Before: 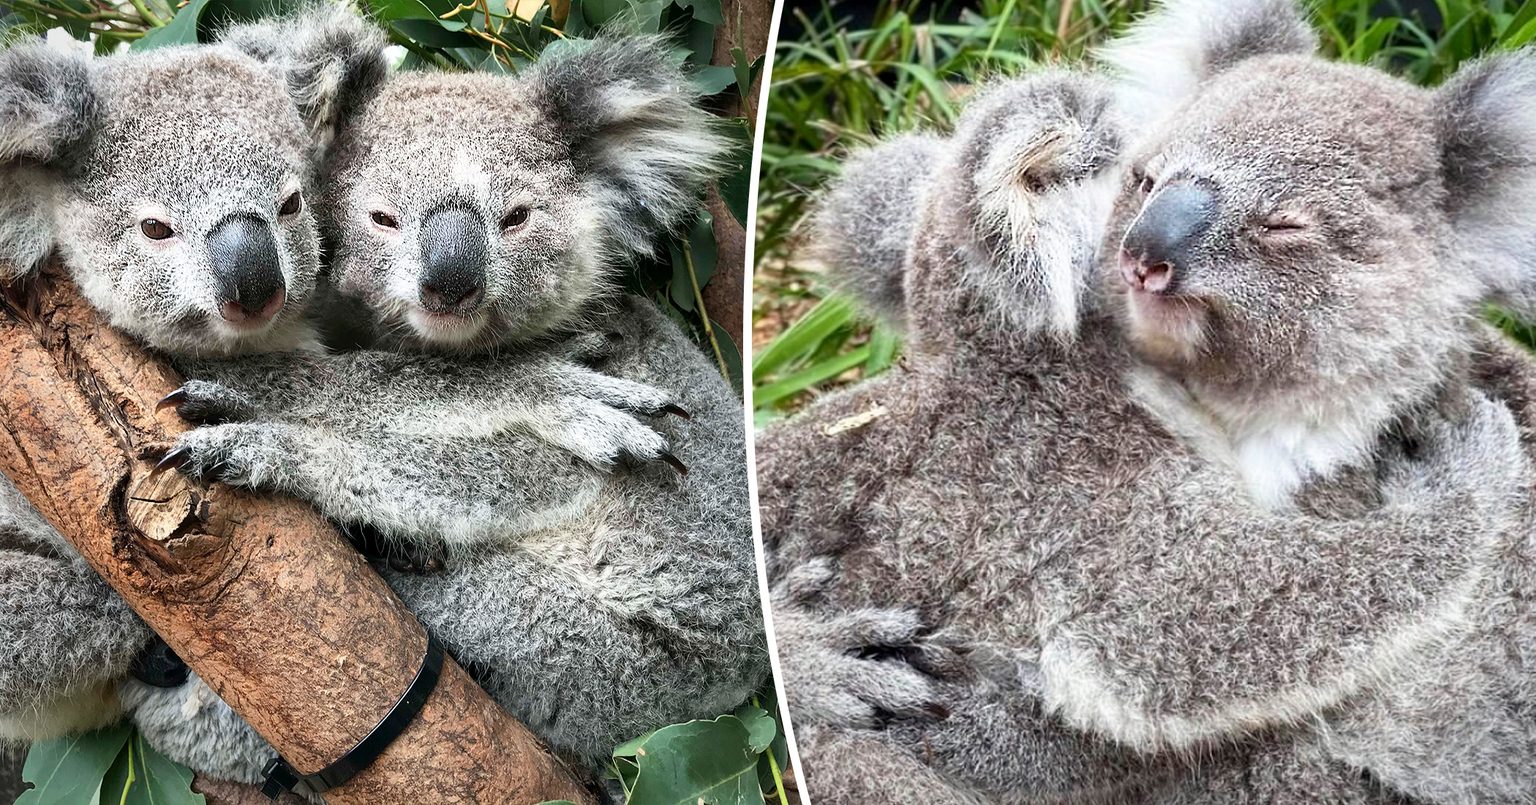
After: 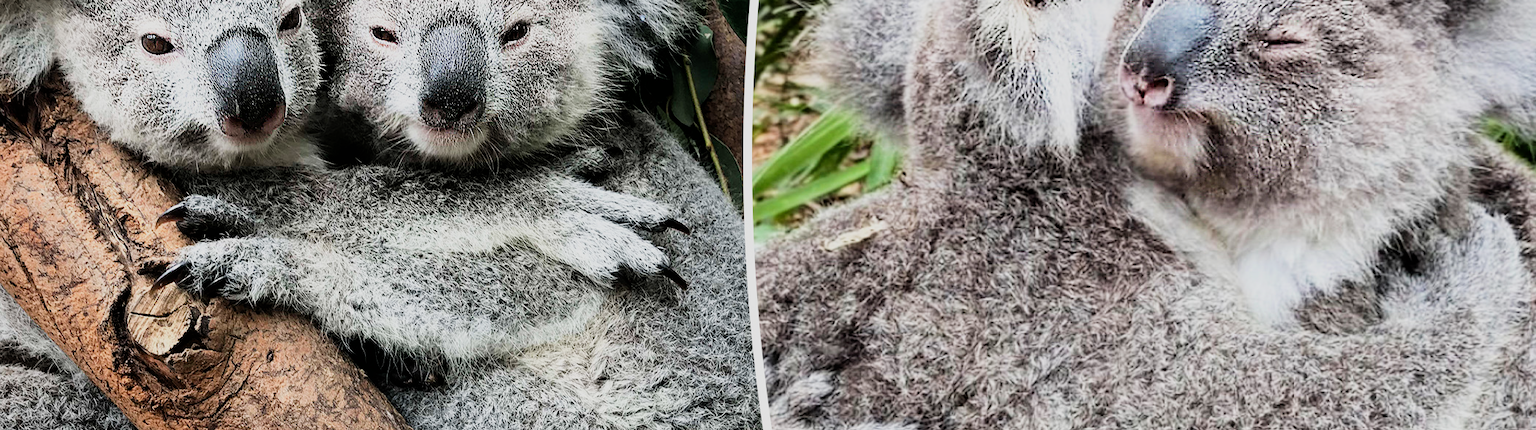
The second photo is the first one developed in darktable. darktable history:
crop and rotate: top 23.043%, bottom 23.437%
filmic rgb: black relative exposure -7.65 EV, white relative exposure 4.56 EV, hardness 3.61, contrast 1.25
